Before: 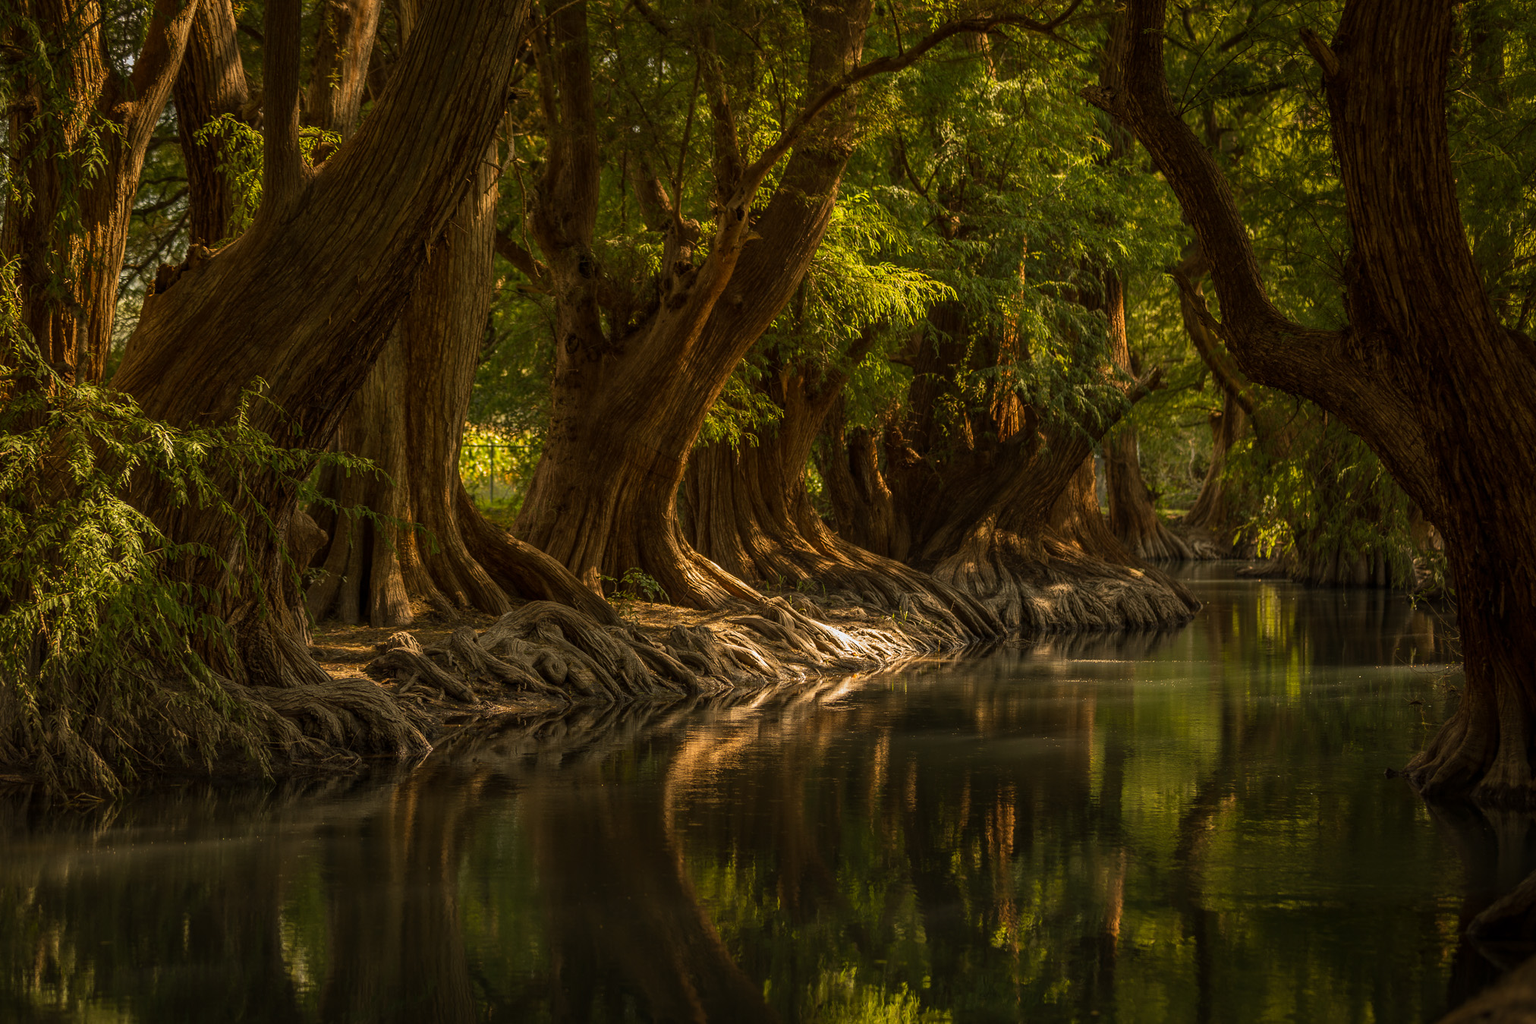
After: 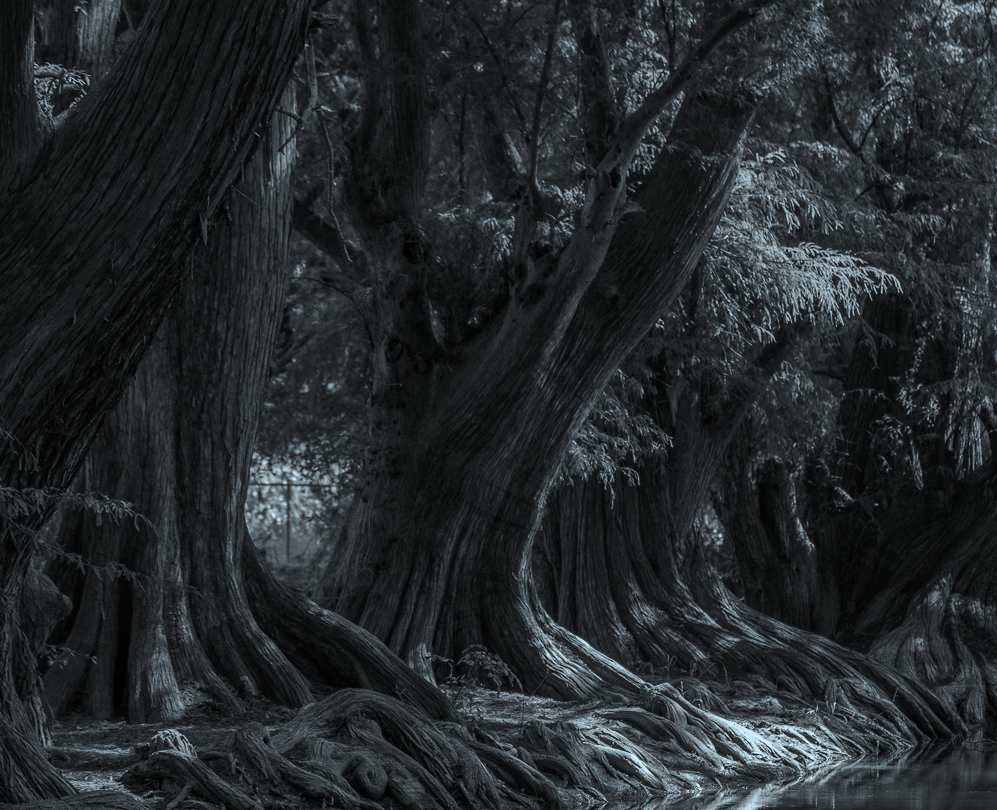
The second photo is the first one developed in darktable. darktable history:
color correction: highlights a* -12.64, highlights b* -18.1, saturation 0.7
crop: left 17.835%, top 7.675%, right 32.881%, bottom 32.213%
color calibration: output gray [0.21, 0.42, 0.37, 0], gray › normalize channels true, illuminant same as pipeline (D50), adaptation XYZ, x 0.346, y 0.359, gamut compression 0
